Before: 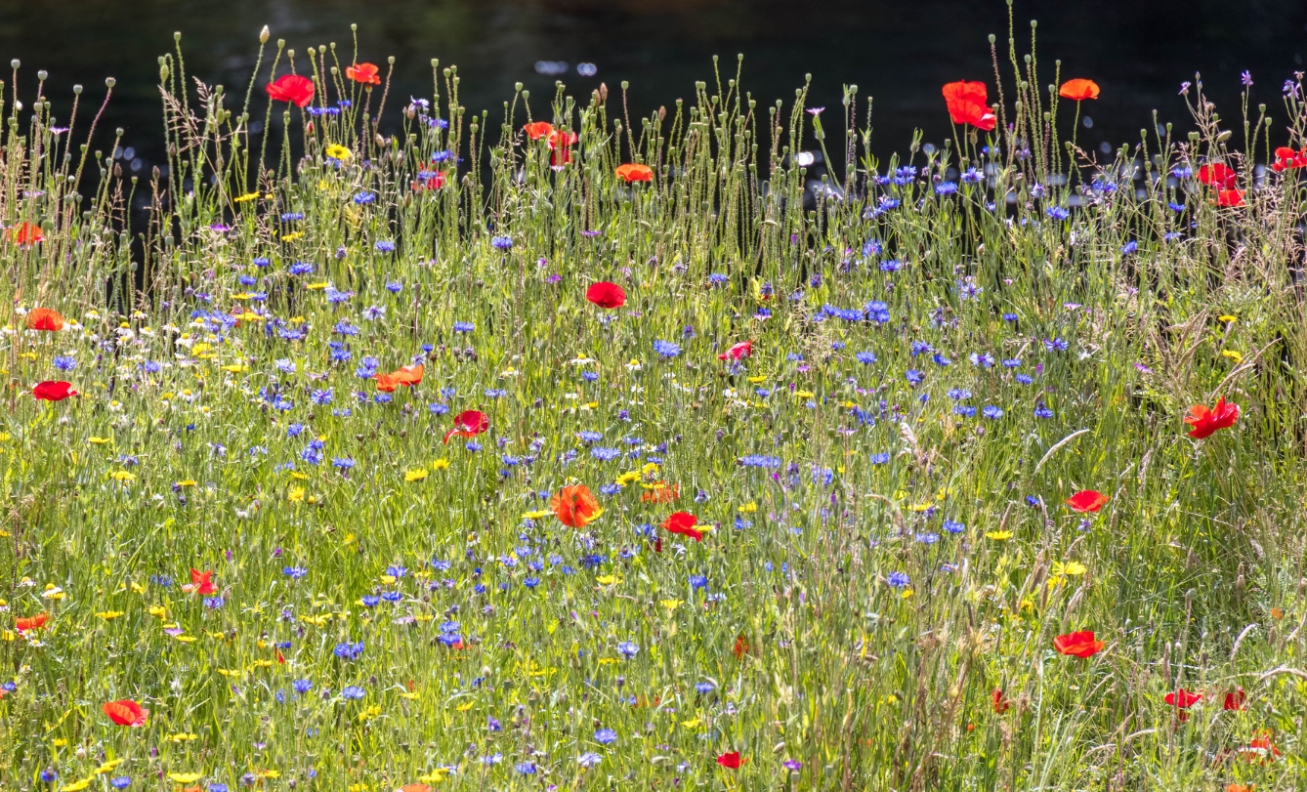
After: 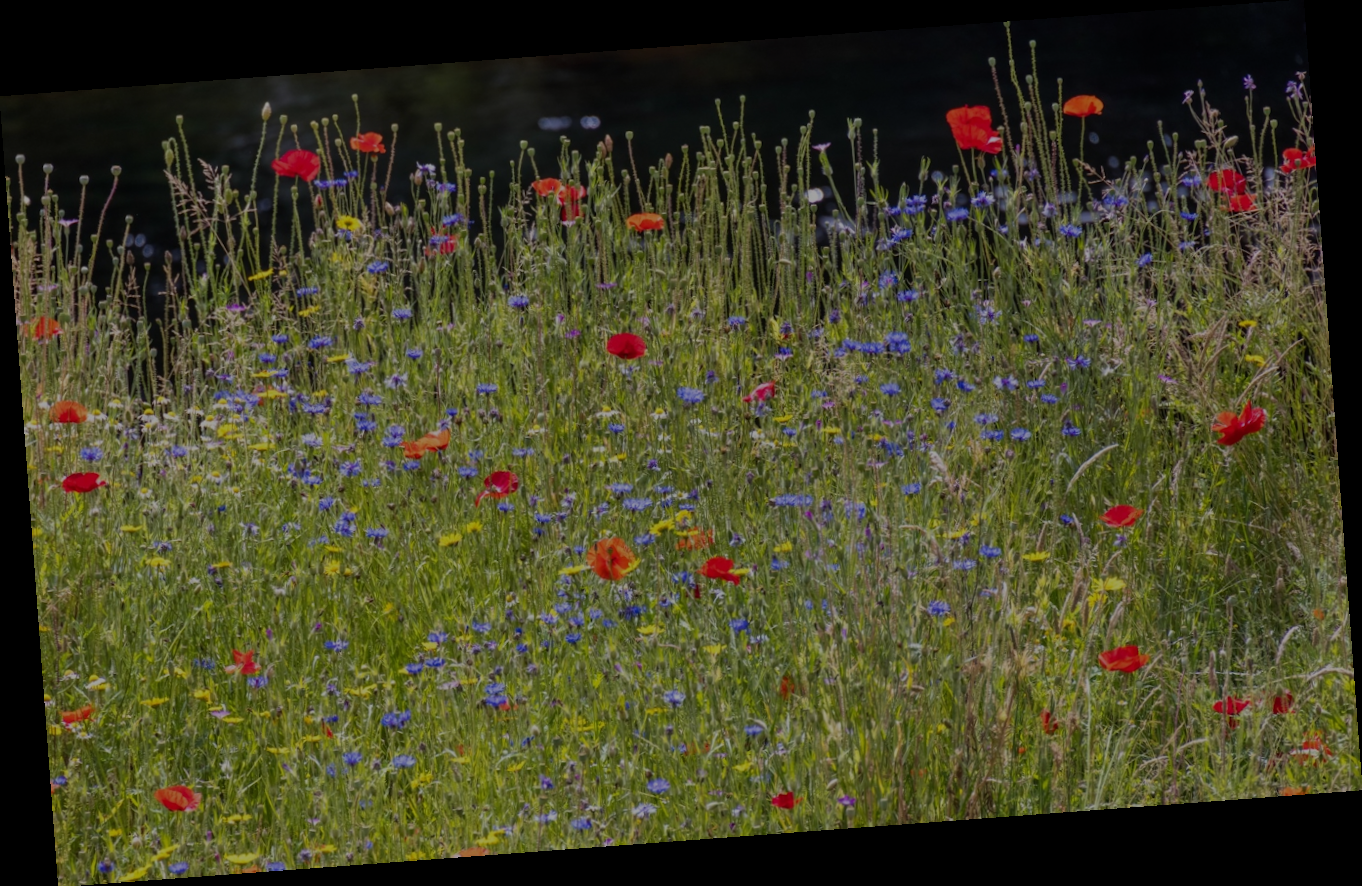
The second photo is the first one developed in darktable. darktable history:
exposure: exposure -1.468 EV, compensate highlight preservation false
rotate and perspective: rotation -4.25°, automatic cropping off
